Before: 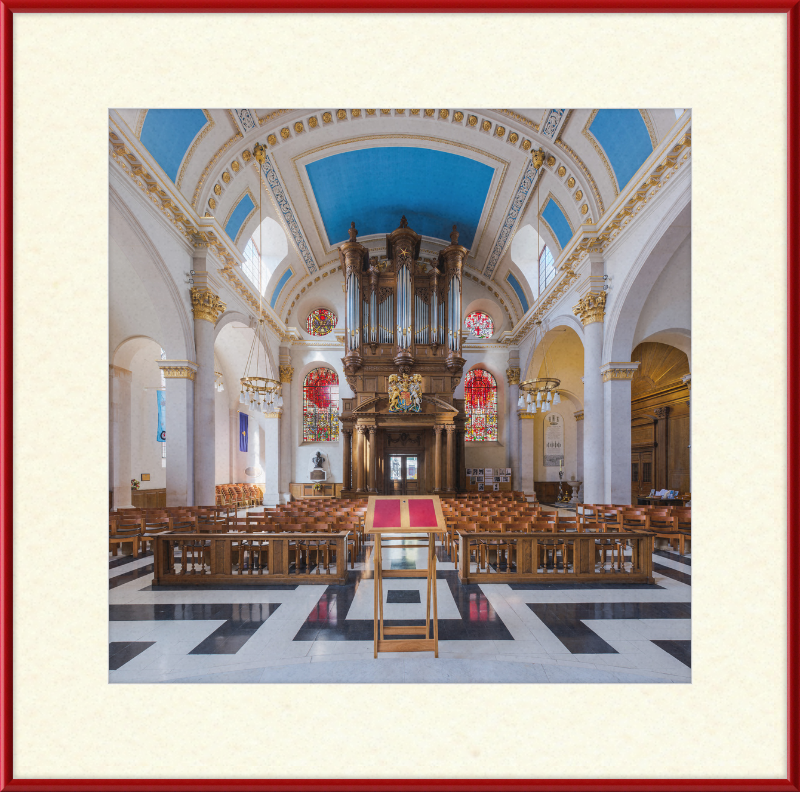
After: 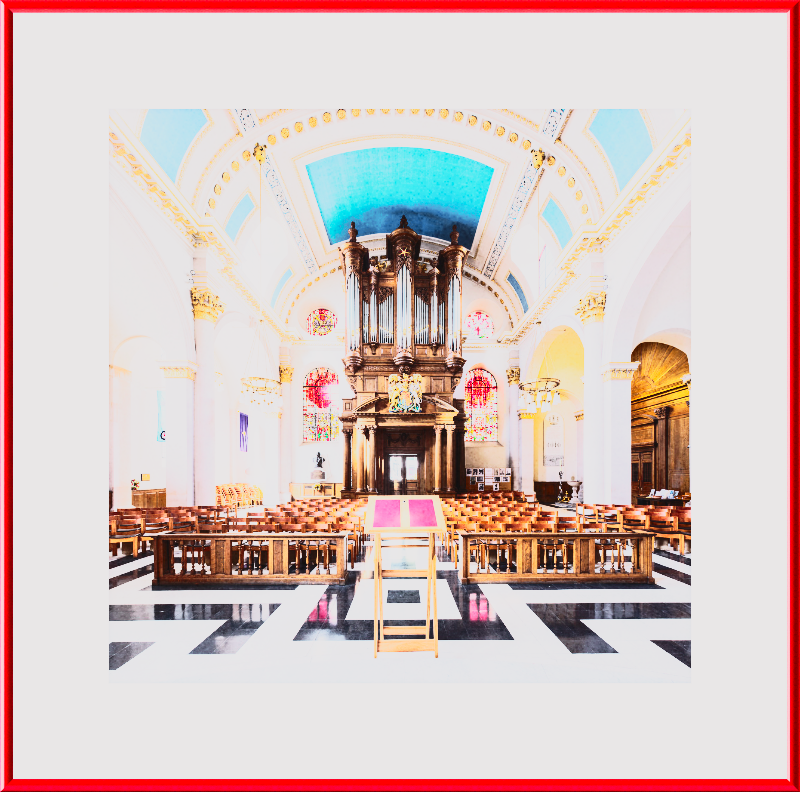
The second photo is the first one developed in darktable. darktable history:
tone curve: curves: ch0 [(0, 0.032) (0.094, 0.08) (0.265, 0.208) (0.41, 0.417) (0.498, 0.496) (0.638, 0.673) (0.819, 0.841) (0.96, 0.899)]; ch1 [(0, 0) (0.161, 0.092) (0.37, 0.302) (0.417, 0.434) (0.495, 0.498) (0.576, 0.589) (0.725, 0.765) (1, 1)]; ch2 [(0, 0) (0.352, 0.403) (0.45, 0.469) (0.521, 0.515) (0.59, 0.579) (1, 1)], color space Lab, independent channels, preserve colors none
base curve: curves: ch0 [(0, 0) (0.007, 0.004) (0.027, 0.03) (0.046, 0.07) (0.207, 0.54) (0.442, 0.872) (0.673, 0.972) (1, 1)], preserve colors none
rgb curve: curves: ch0 [(0, 0) (0.284, 0.292) (0.505, 0.644) (1, 1)], compensate middle gray true
